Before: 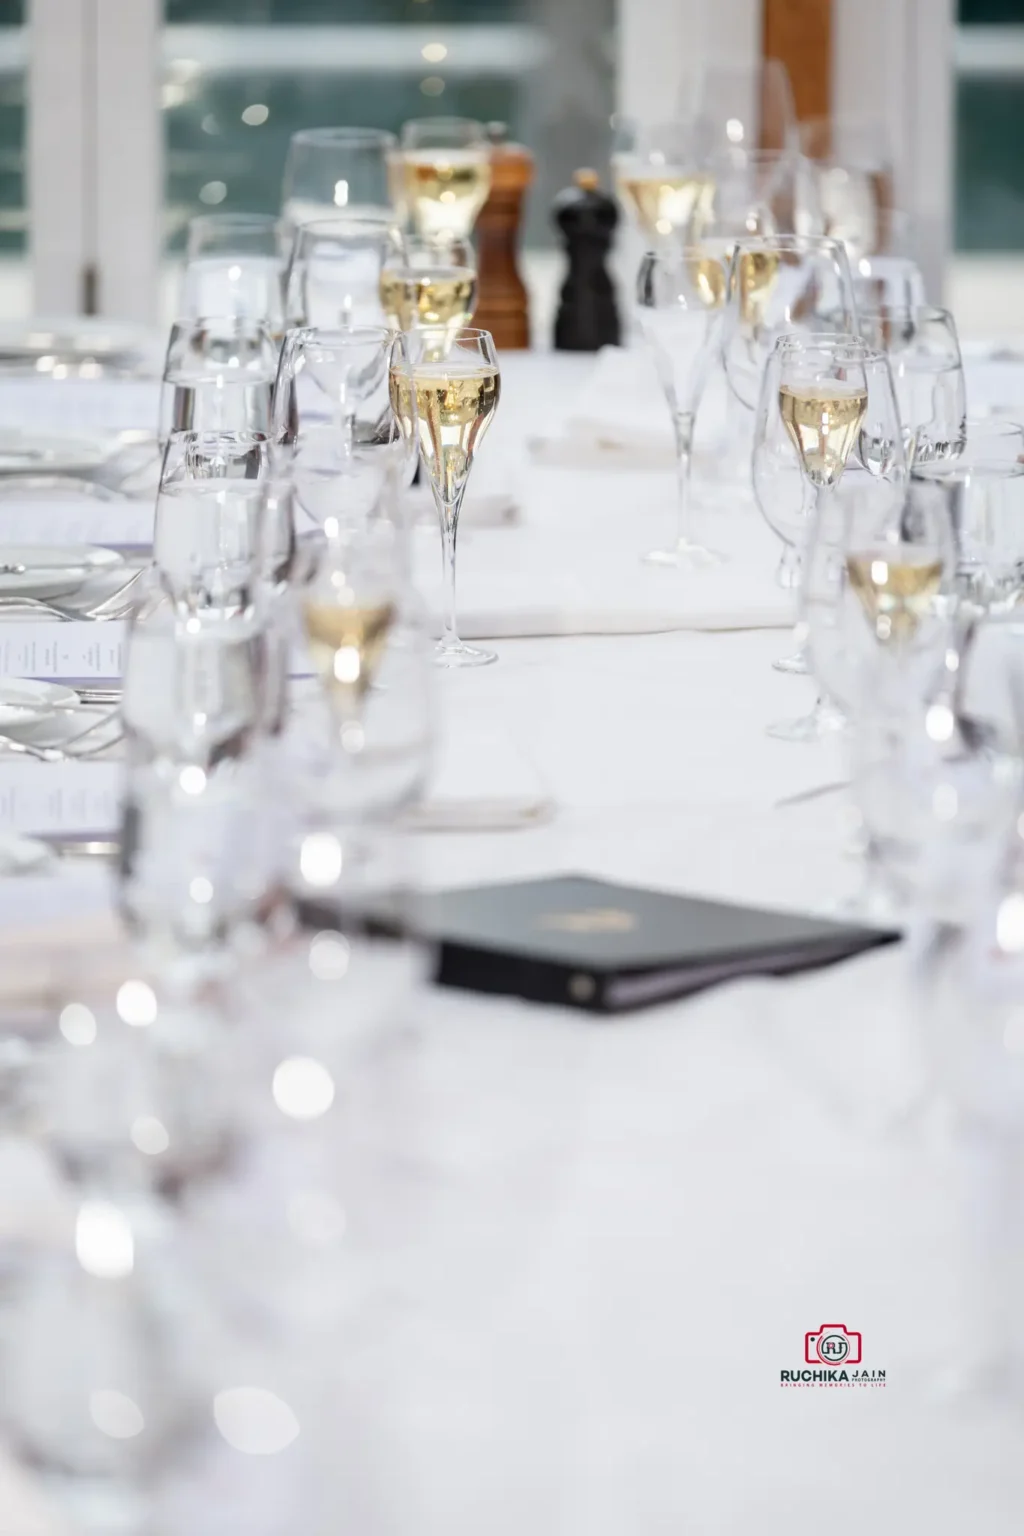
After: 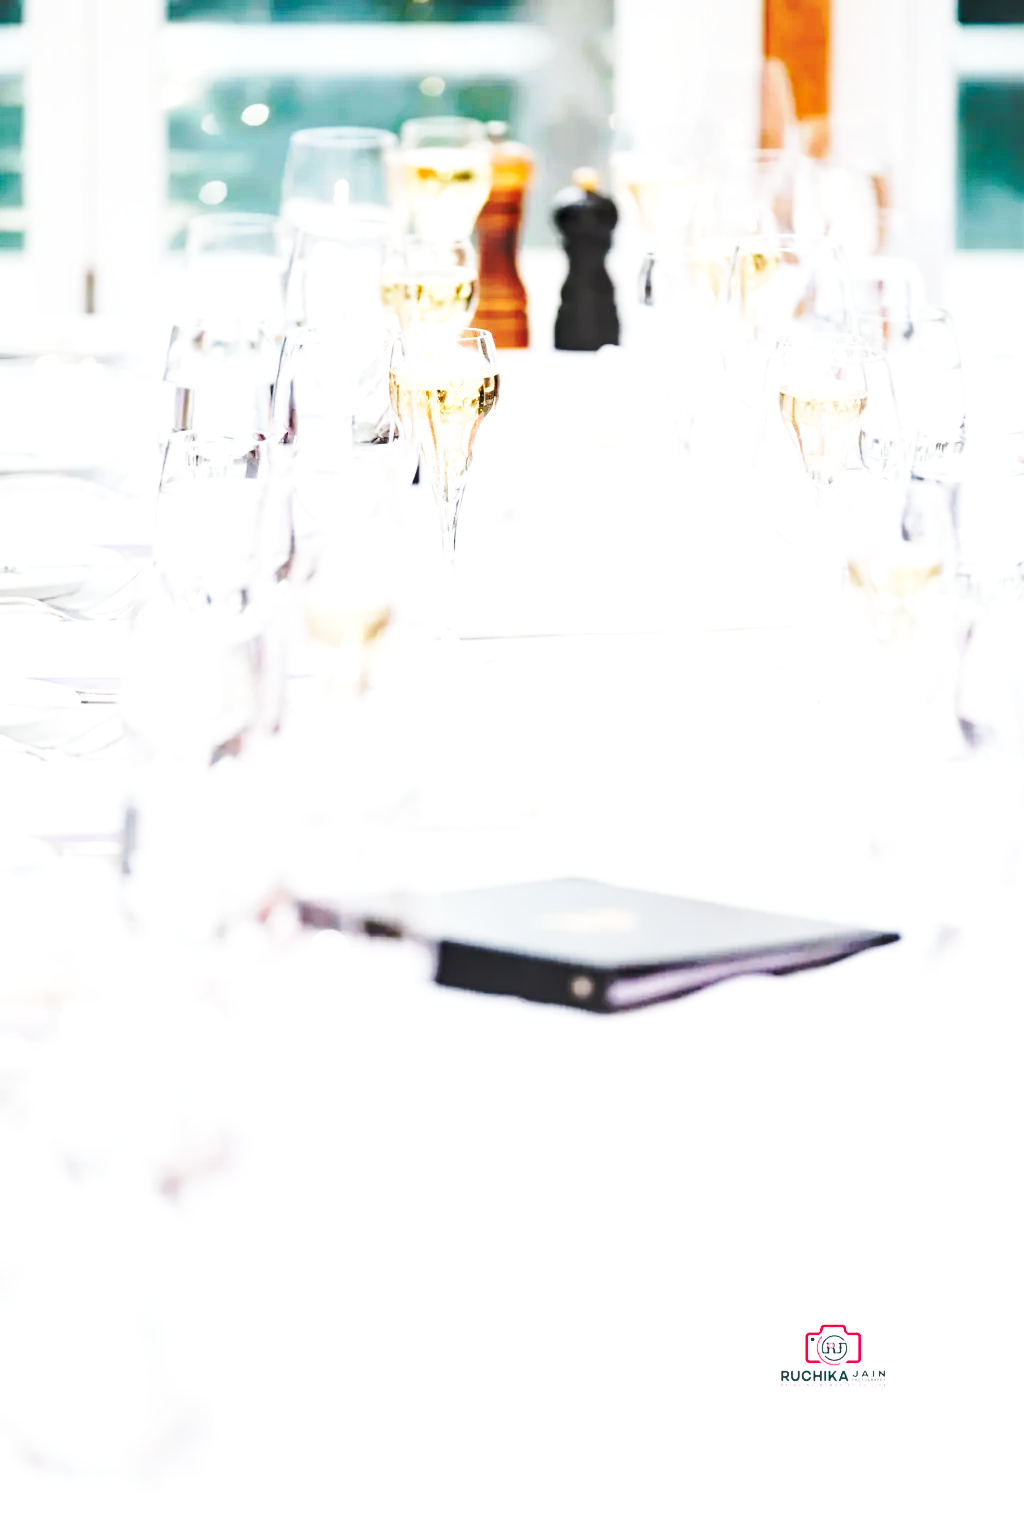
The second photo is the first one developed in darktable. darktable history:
base curve: curves: ch0 [(0, 0.015) (0.085, 0.116) (0.134, 0.298) (0.19, 0.545) (0.296, 0.764) (0.599, 0.982) (1, 1)], fusion 1, preserve colors none
velvia: strength 15.53%
levels: levels [0, 0.498, 0.996]
